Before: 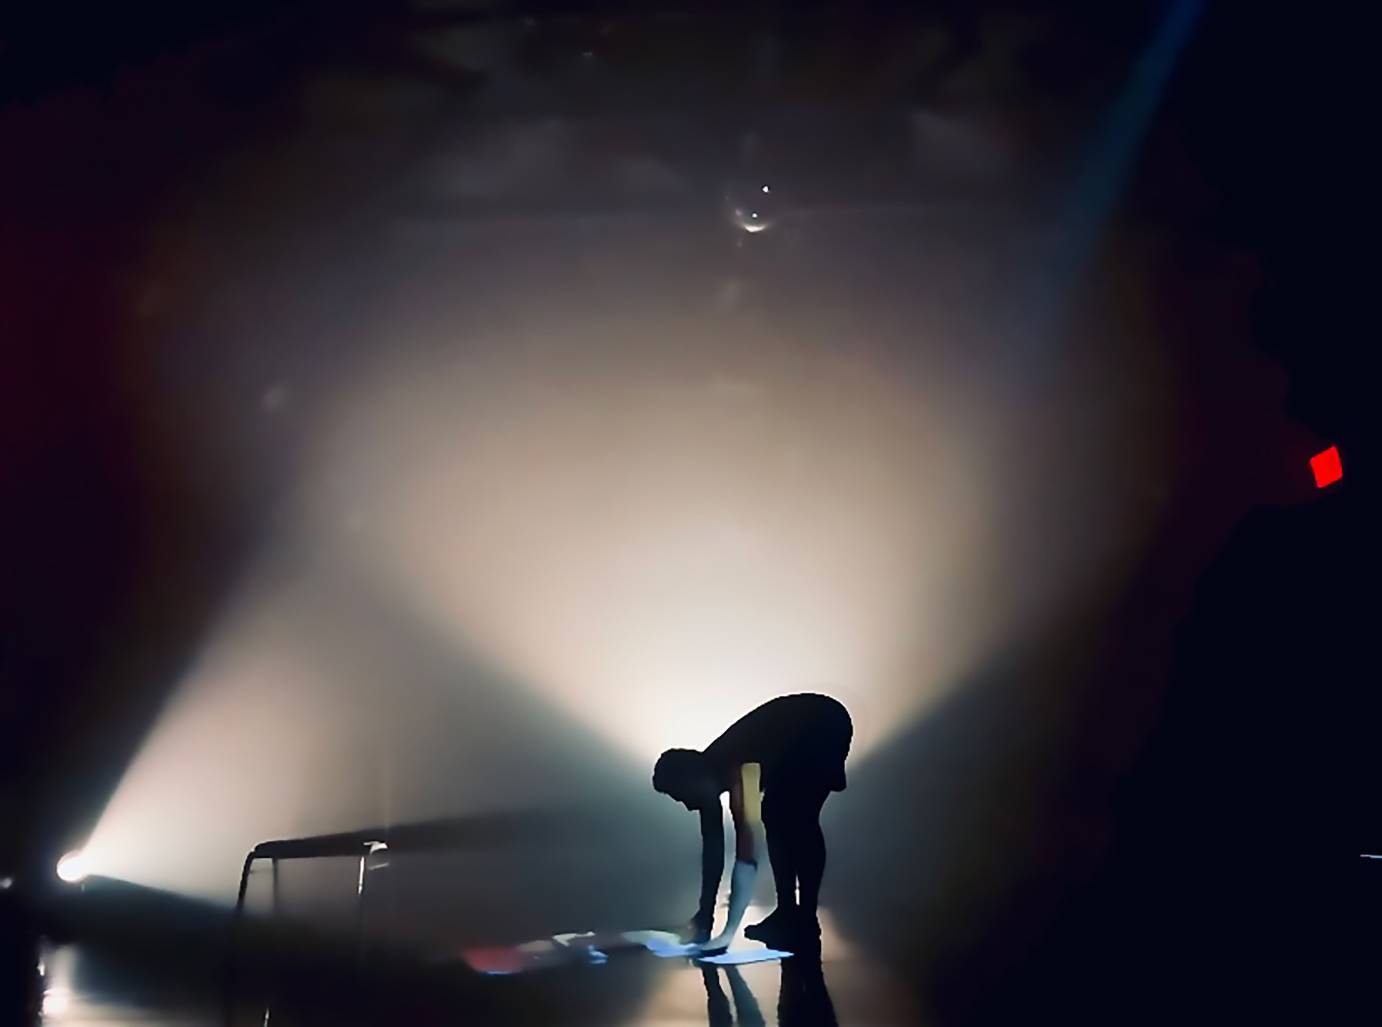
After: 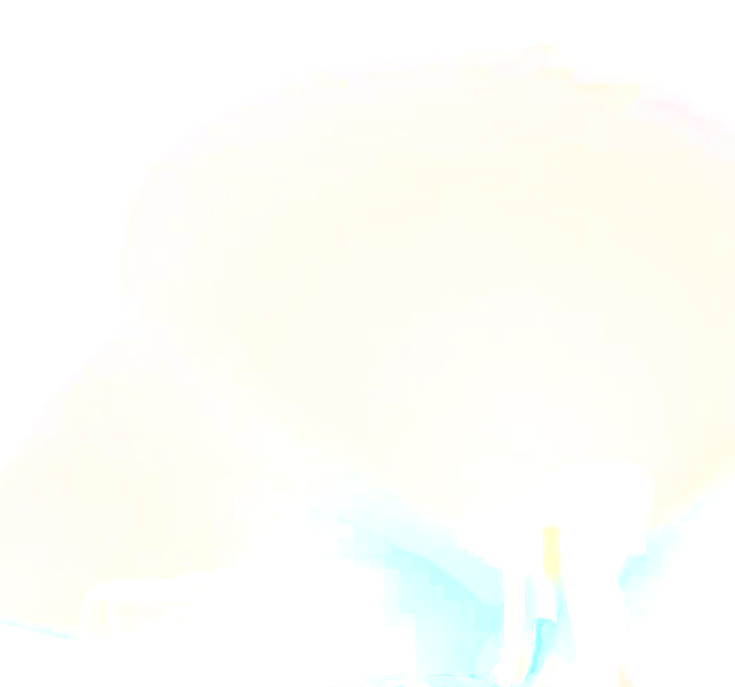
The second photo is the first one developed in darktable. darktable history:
bloom: size 85%, threshold 5%, strength 85%
rotate and perspective: rotation 0.062°, lens shift (vertical) 0.115, lens shift (horizontal) -0.133, crop left 0.047, crop right 0.94, crop top 0.061, crop bottom 0.94
shadows and highlights: low approximation 0.01, soften with gaussian
local contrast: mode bilateral grid, contrast 100, coarseness 100, detail 91%, midtone range 0.2
tone equalizer: -7 EV 0.15 EV, -6 EV 0.6 EV, -5 EV 1.15 EV, -4 EV 1.33 EV, -3 EV 1.15 EV, -2 EV 0.6 EV, -1 EV 0.15 EV, mask exposure compensation -0.5 EV
base curve: curves: ch0 [(0, 0) (0.032, 0.037) (0.105, 0.228) (0.435, 0.76) (0.856, 0.983) (1, 1)]
exposure: exposure 3 EV, compensate highlight preservation false
crop: left 8.966%, top 23.852%, right 34.699%, bottom 4.703%
